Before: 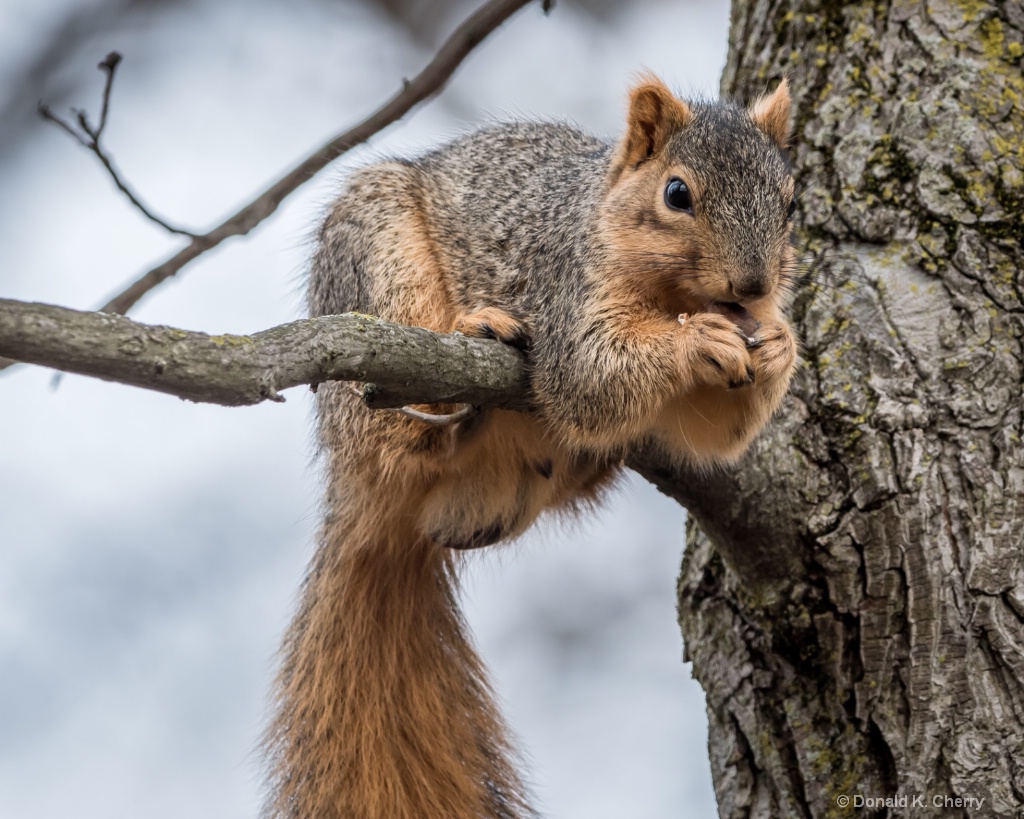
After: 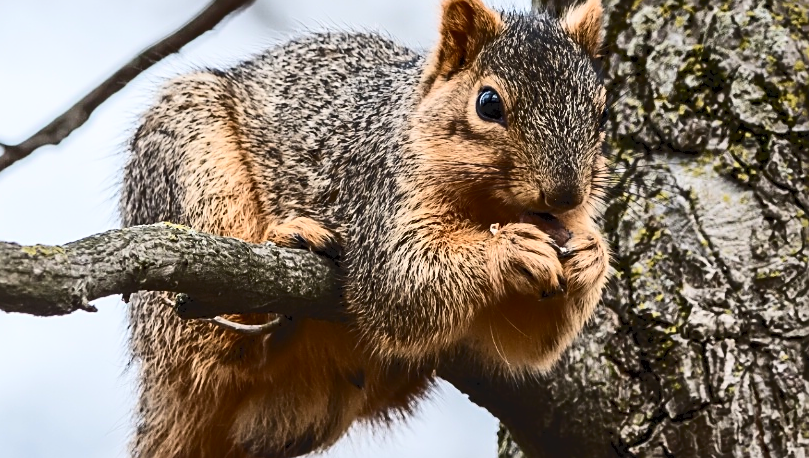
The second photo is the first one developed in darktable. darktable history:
crop: left 18.425%, top 11.083%, right 2.546%, bottom 32.986%
tone curve: curves: ch0 [(0, 0) (0.003, 0.072) (0.011, 0.077) (0.025, 0.082) (0.044, 0.094) (0.069, 0.106) (0.1, 0.125) (0.136, 0.145) (0.177, 0.173) (0.224, 0.216) (0.277, 0.281) (0.335, 0.356) (0.399, 0.436) (0.468, 0.53) (0.543, 0.629) (0.623, 0.724) (0.709, 0.808) (0.801, 0.88) (0.898, 0.941) (1, 1)], color space Lab, independent channels, preserve colors none
exposure: compensate highlight preservation false
sharpen: amount 0.576
contrast brightness saturation: contrast 0.209, brightness -0.107, saturation 0.21
